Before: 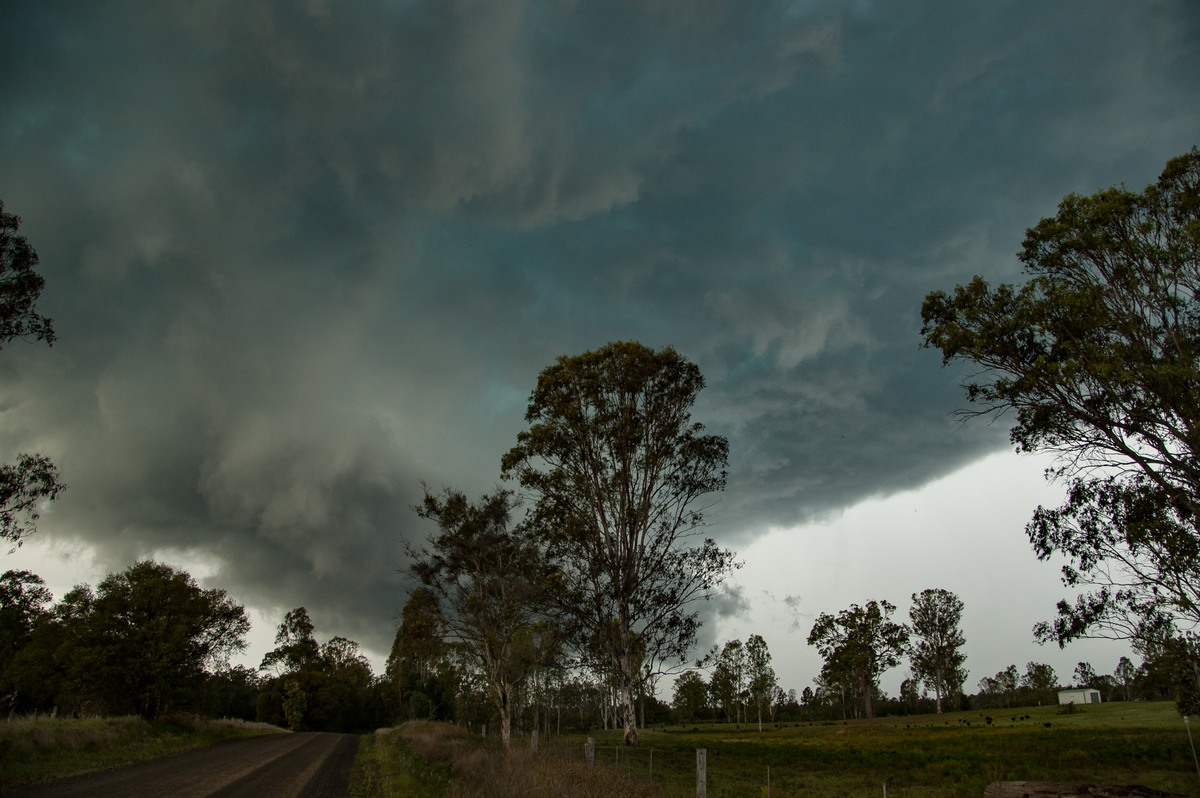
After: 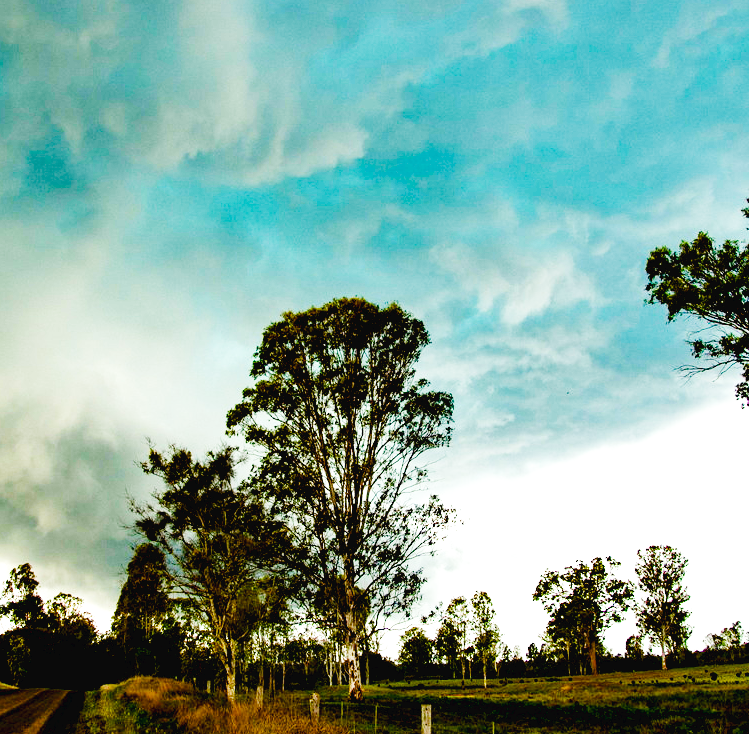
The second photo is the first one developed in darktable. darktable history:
crop and rotate: left 22.923%, top 5.635%, right 14.596%, bottom 2.269%
exposure: black level correction 0.009, exposure 1.437 EV, compensate highlight preservation false
color balance rgb: perceptual saturation grading › global saturation 55.089%, perceptual saturation grading › highlights -50.409%, perceptual saturation grading › mid-tones 39.59%, perceptual saturation grading › shadows 30.775%
base curve: curves: ch0 [(0, 0.003) (0.001, 0.002) (0.006, 0.004) (0.02, 0.022) (0.048, 0.086) (0.094, 0.234) (0.162, 0.431) (0.258, 0.629) (0.385, 0.8) (0.548, 0.918) (0.751, 0.988) (1, 1)], preserve colors none
